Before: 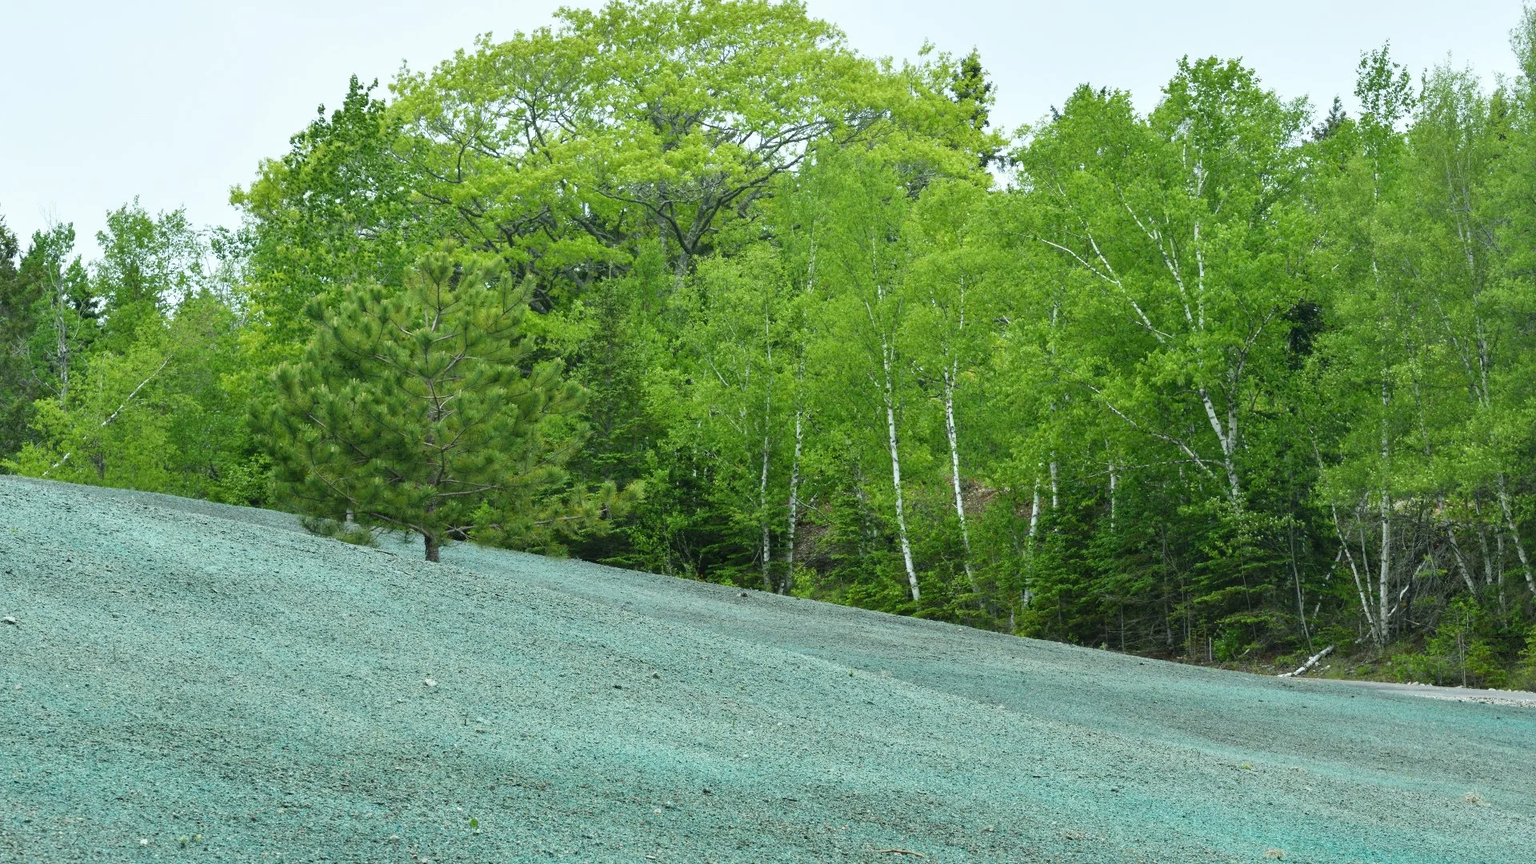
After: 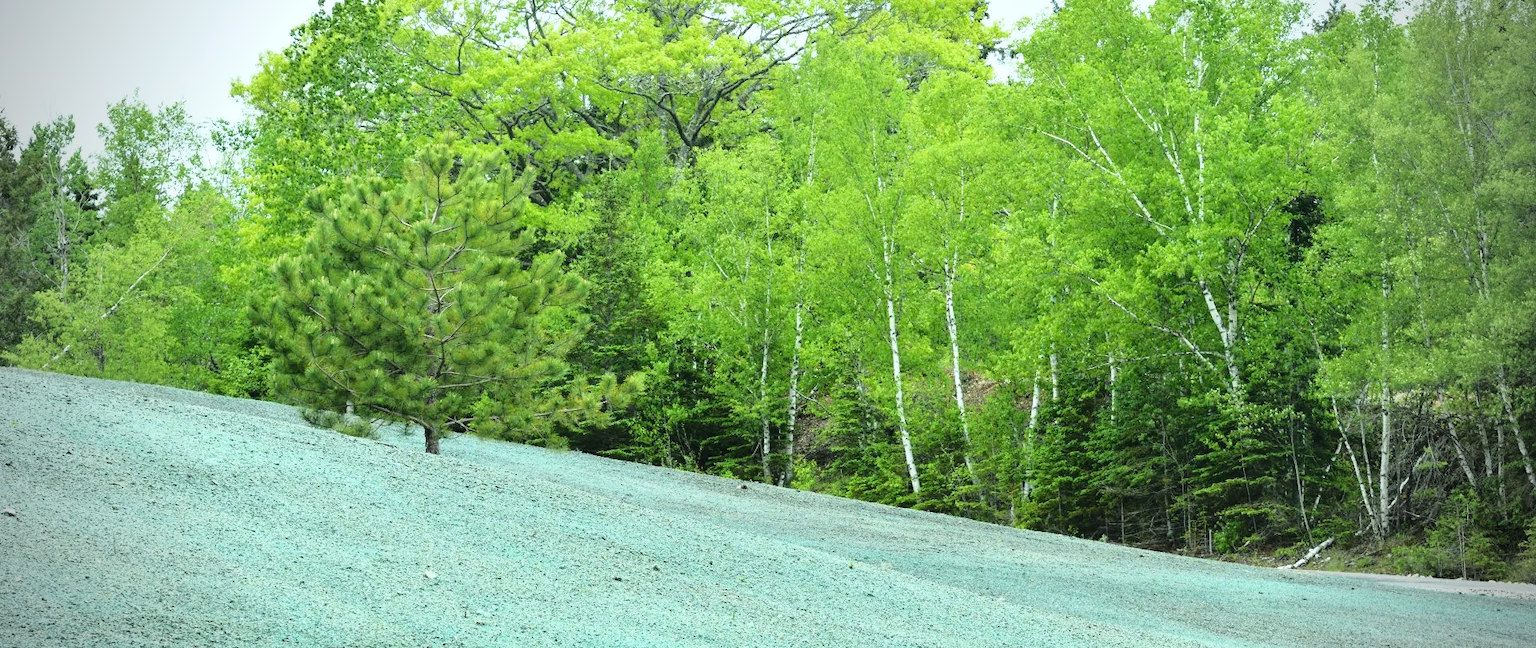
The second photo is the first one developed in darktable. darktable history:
crop and rotate: top 12.5%, bottom 12.5%
vignetting: fall-off start 75%, brightness -0.692, width/height ratio 1.084
base curve: curves: ch0 [(0, 0) (0.028, 0.03) (0.121, 0.232) (0.46, 0.748) (0.859, 0.968) (1, 1)]
